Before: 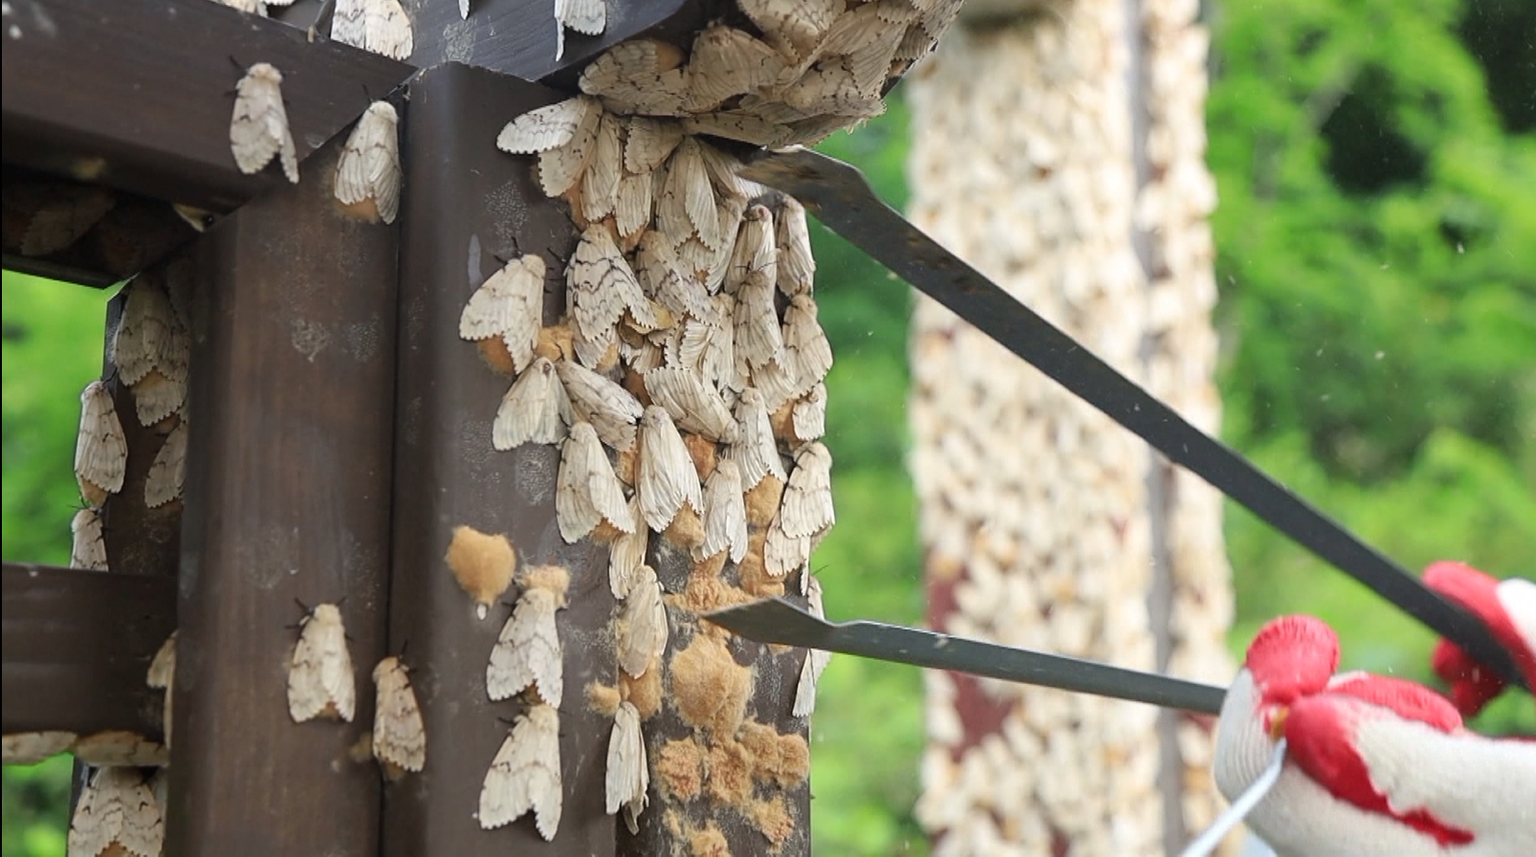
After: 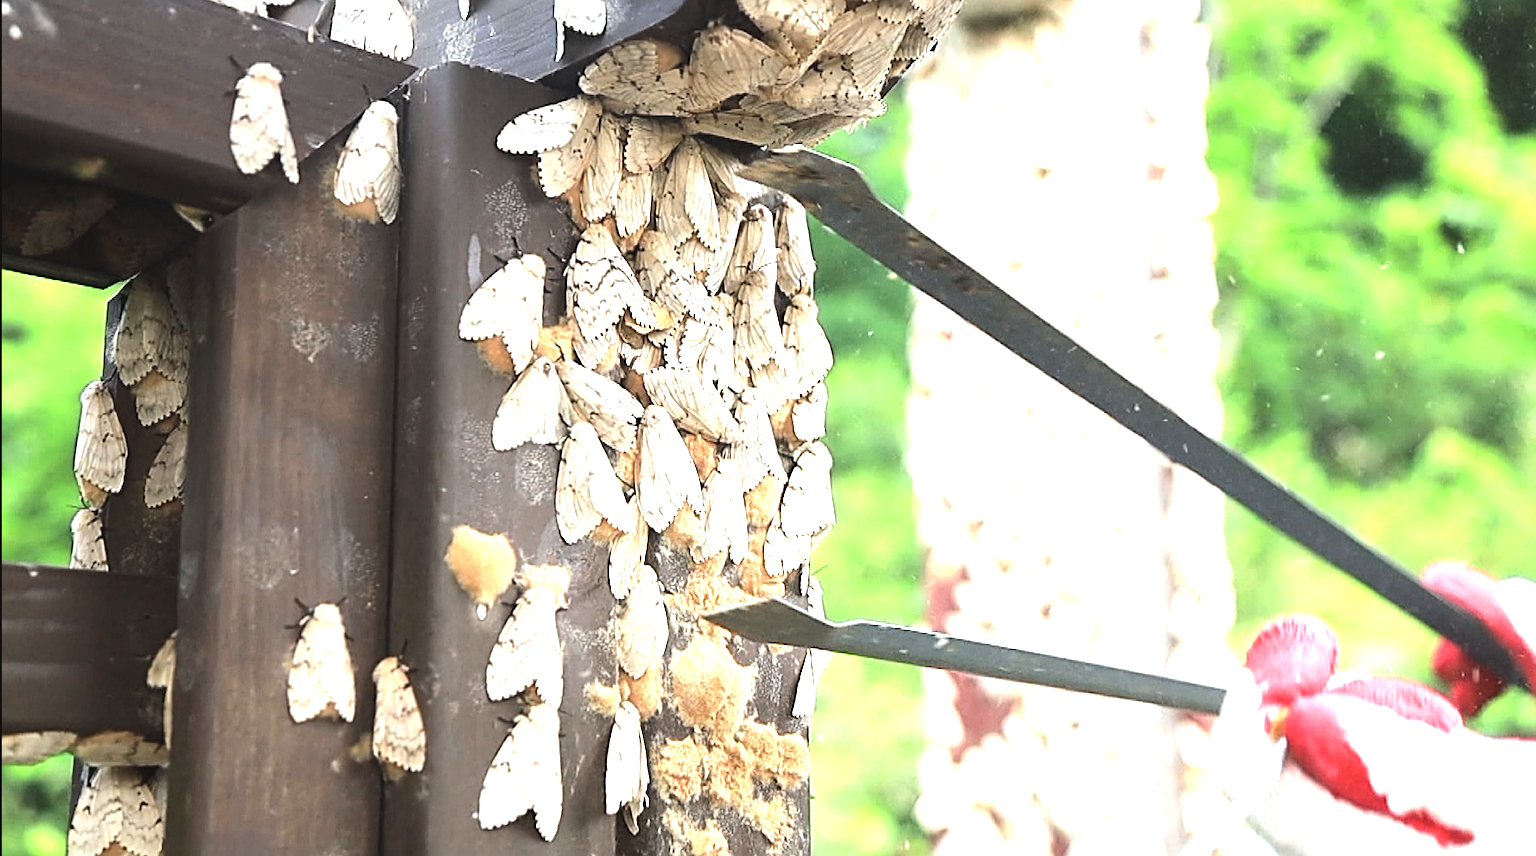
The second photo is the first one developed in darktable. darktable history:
sharpen: on, module defaults
tone equalizer: -8 EV -0.75 EV, -7 EV -0.7 EV, -6 EV -0.6 EV, -5 EV -0.4 EV, -3 EV 0.4 EV, -2 EV 0.6 EV, -1 EV 0.7 EV, +0 EV 0.75 EV, edges refinement/feathering 500, mask exposure compensation -1.57 EV, preserve details no
contrast brightness saturation: contrast -0.1, saturation -0.1
exposure: black level correction 0, exposure 1.1 EV, compensate exposure bias true, compensate highlight preservation false
